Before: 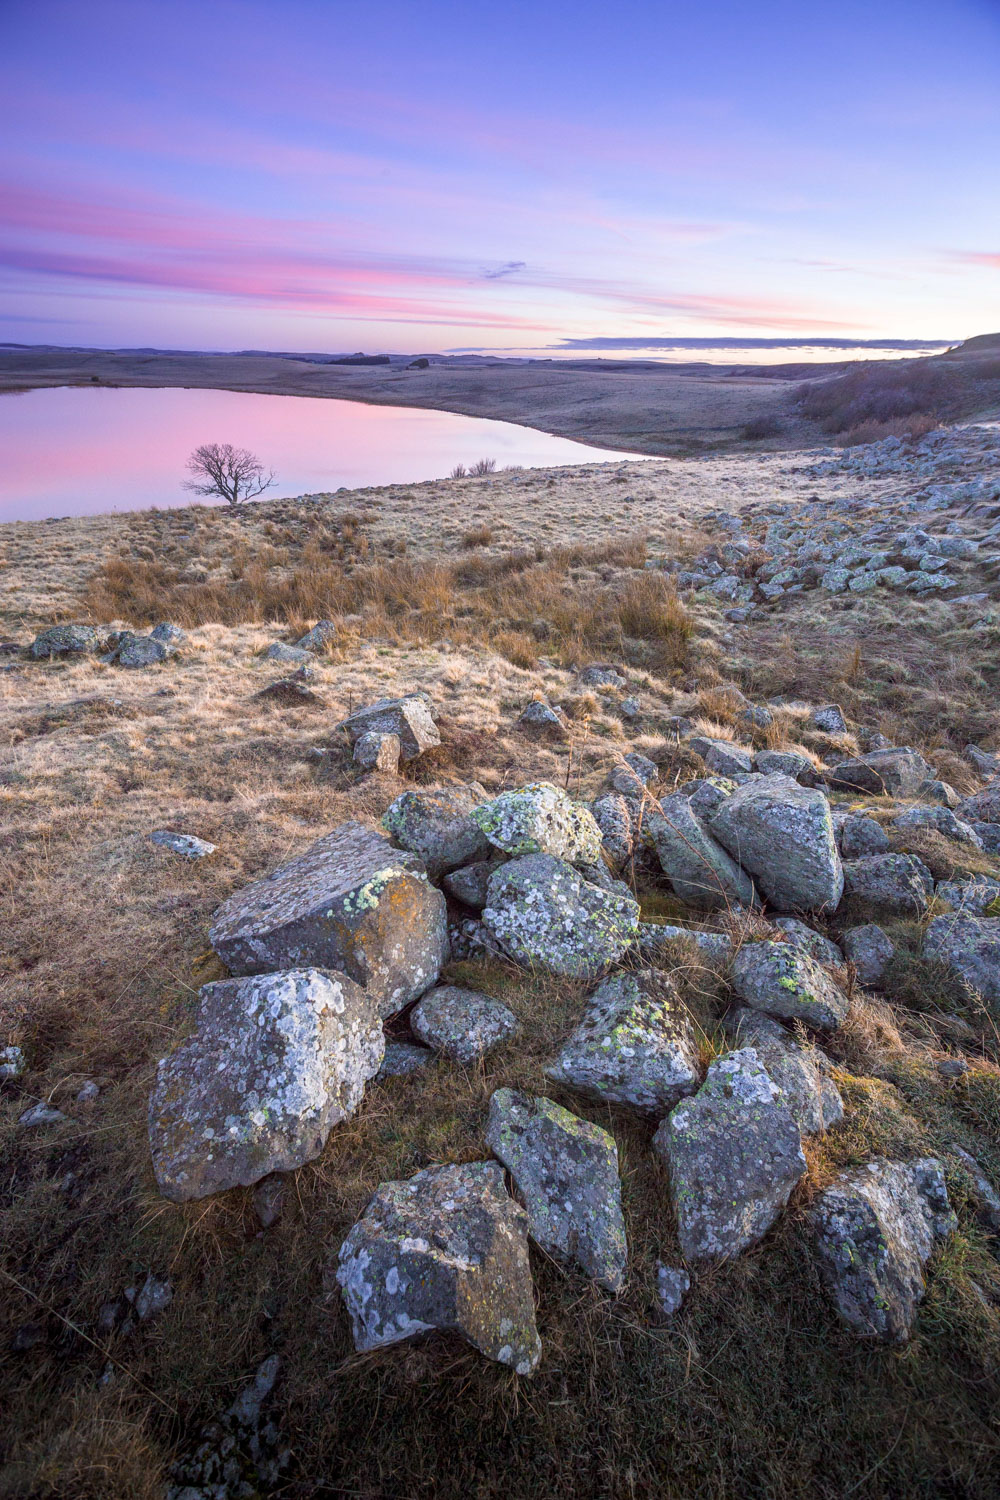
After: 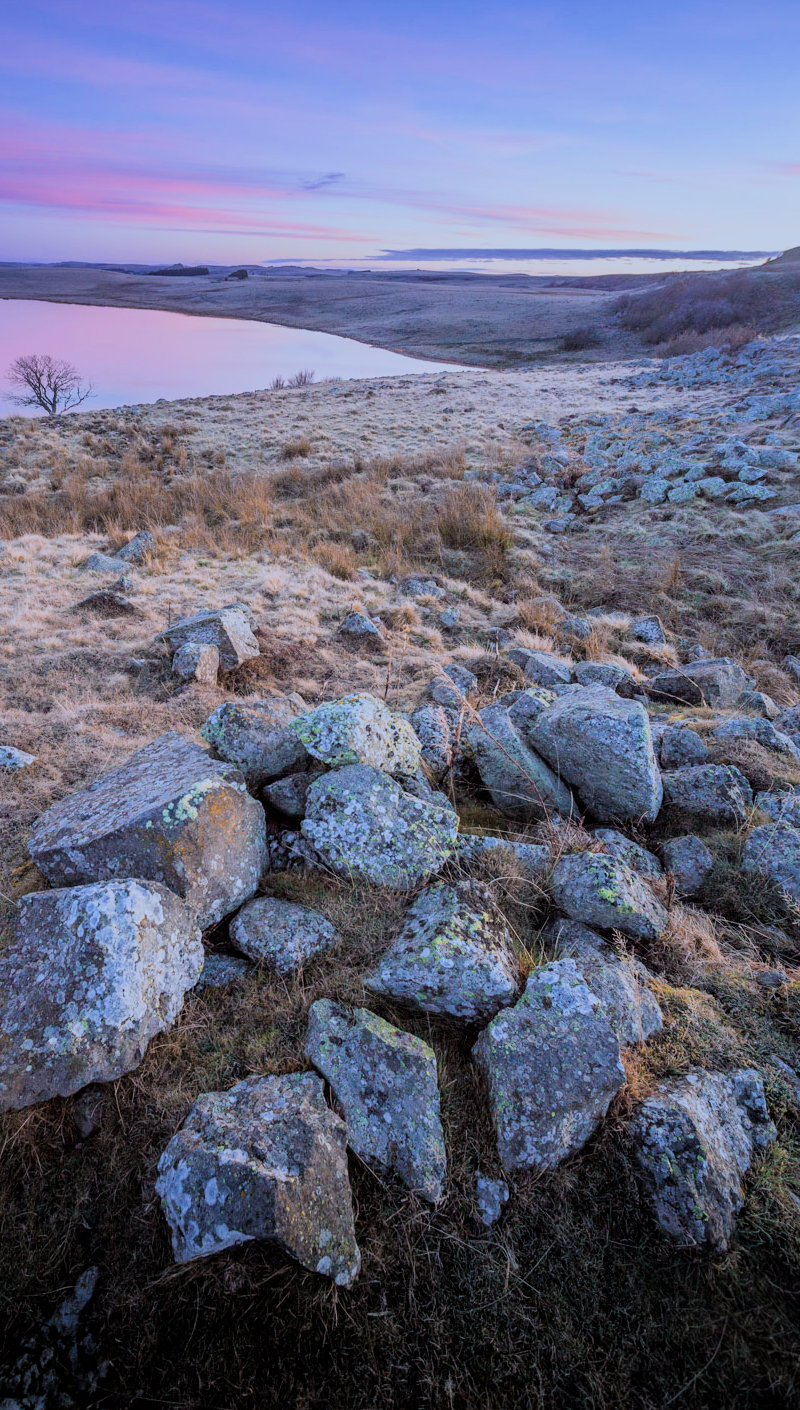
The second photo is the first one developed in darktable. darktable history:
crop and rotate: left 18.129%, top 5.948%, right 1.838%
color correction: highlights a* -2.05, highlights b* -18.49
filmic rgb: black relative exposure -6.96 EV, white relative exposure 5.6 EV, threshold 5.94 EV, hardness 2.86, color science v6 (2022), enable highlight reconstruction true
